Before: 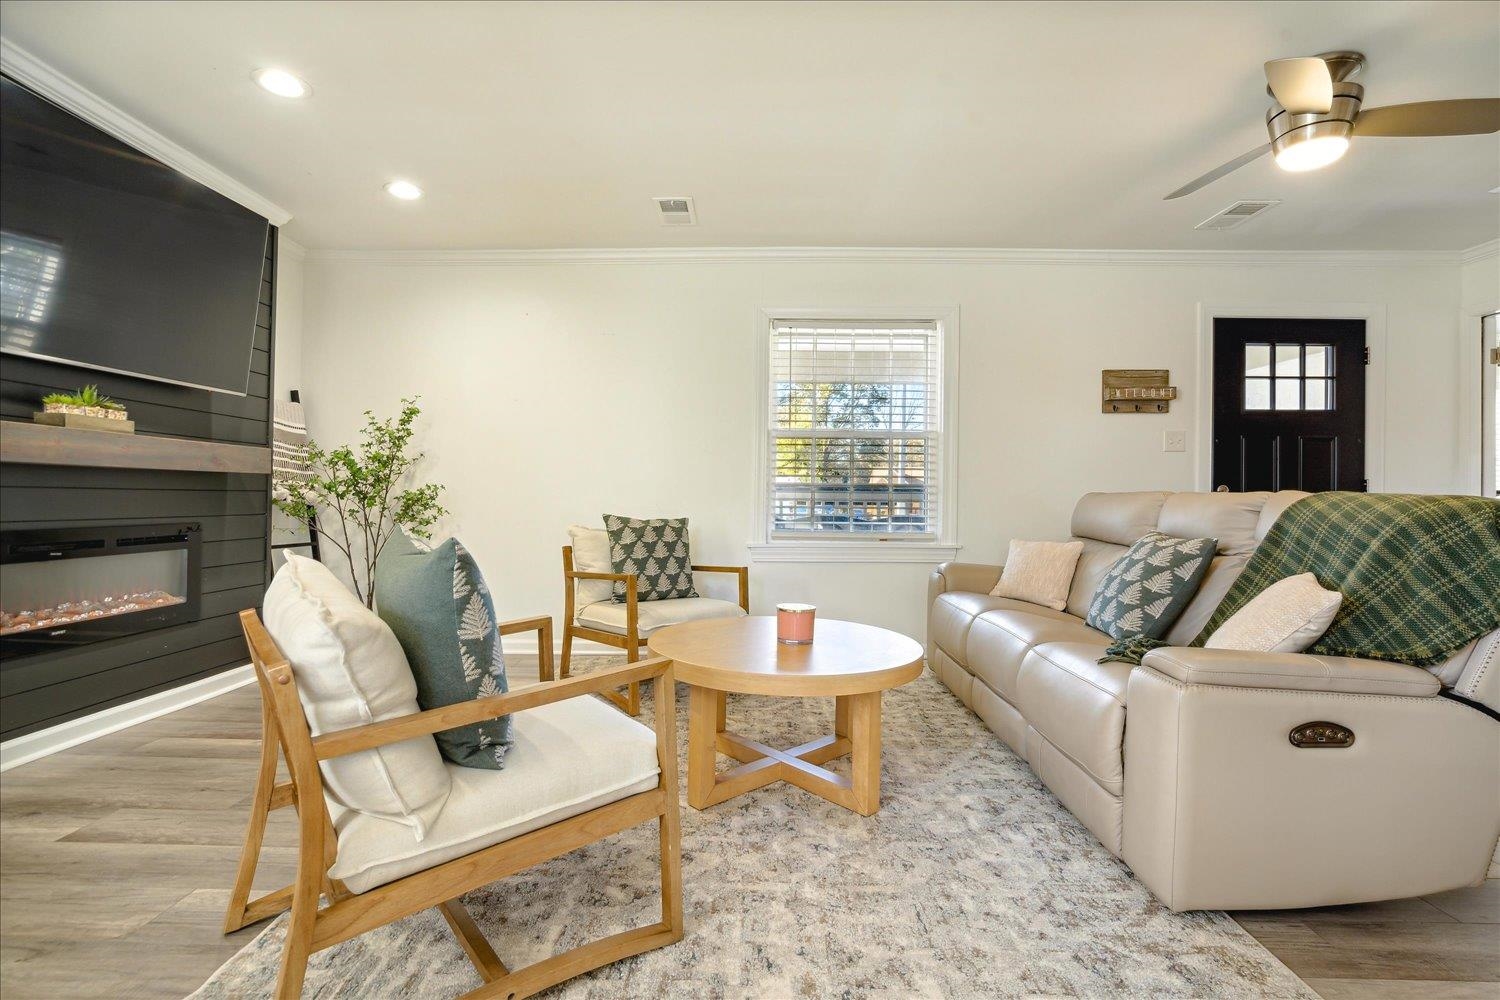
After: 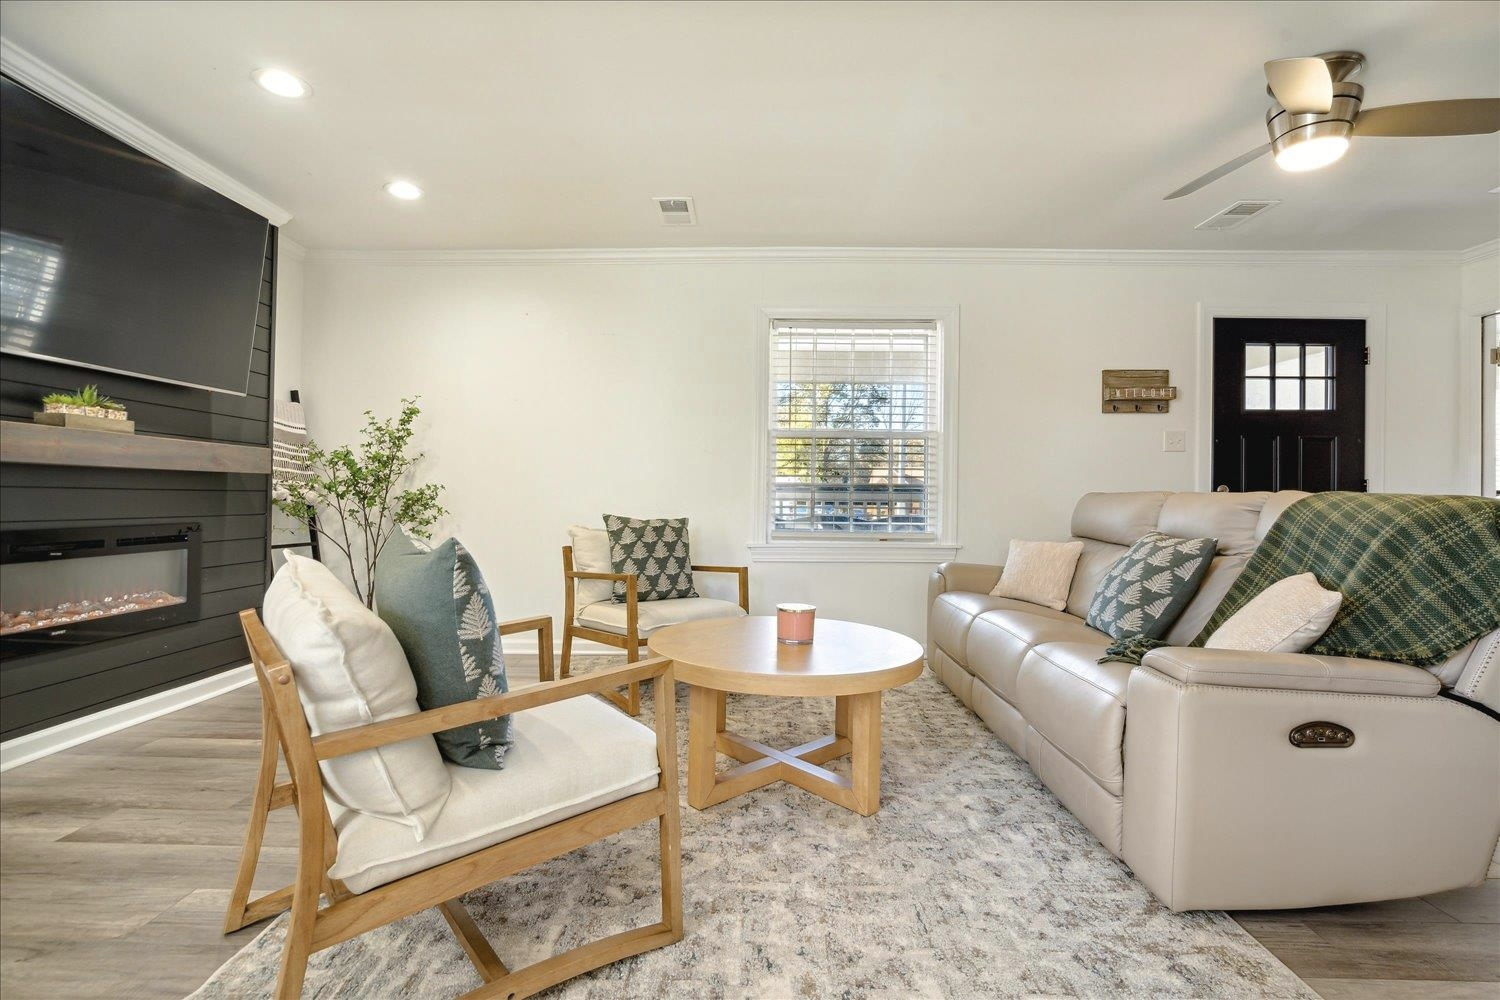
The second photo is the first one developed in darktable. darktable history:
contrast brightness saturation: saturation -0.174
